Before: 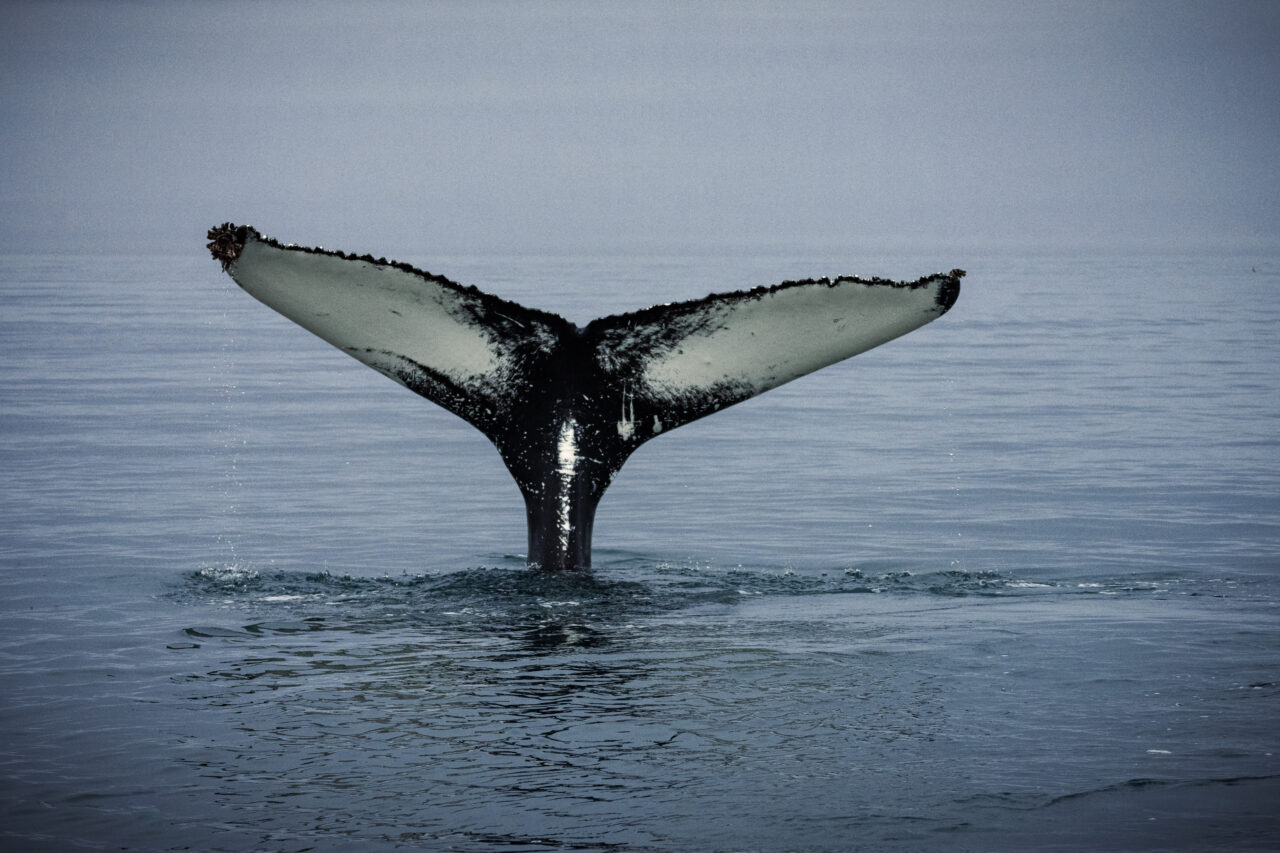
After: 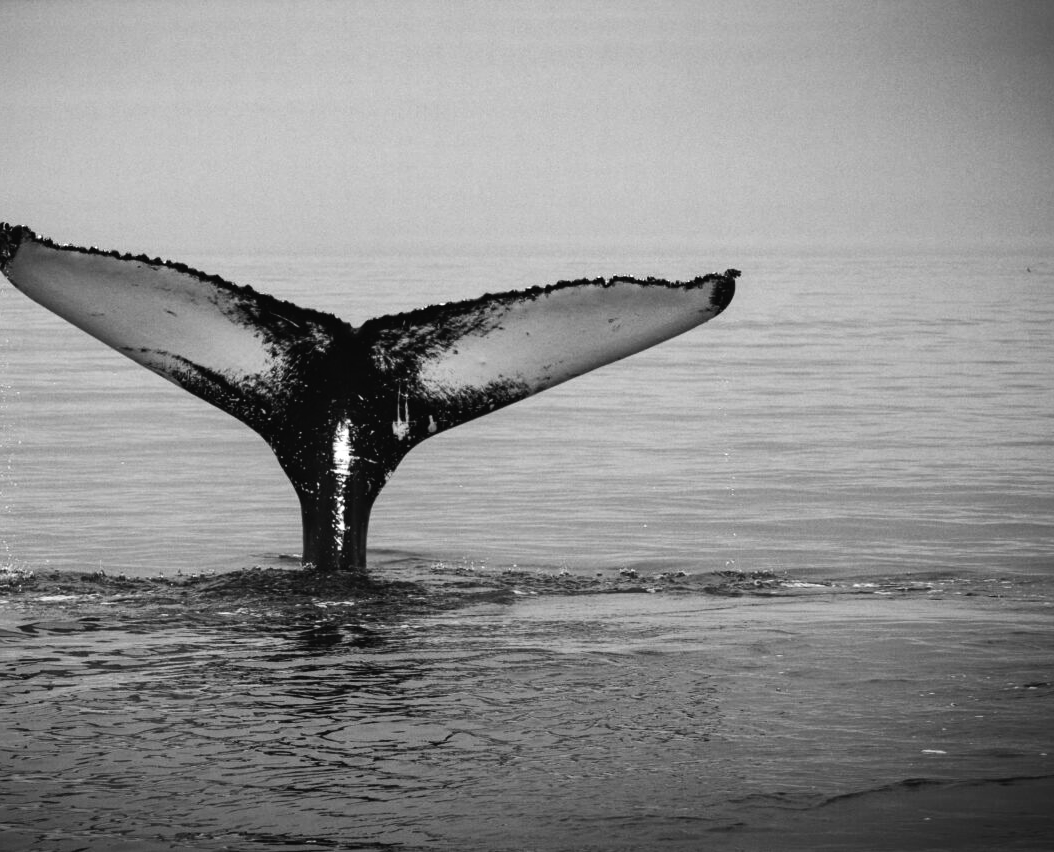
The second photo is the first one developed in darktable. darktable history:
tone equalizer: -8 EV -0.75 EV, -7 EV -0.7 EV, -6 EV -0.6 EV, -5 EV -0.4 EV, -3 EV 0.4 EV, -2 EV 0.6 EV, -1 EV 0.7 EV, +0 EV 0.75 EV, edges refinement/feathering 500, mask exposure compensation -1.57 EV, preserve details no
crop: left 17.582%, bottom 0.031%
contrast brightness saturation: contrast -0.05, saturation -0.41
monochrome: a -92.57, b 58.91
color zones: curves: ch0 [(0, 0.613) (0.01, 0.613) (0.245, 0.448) (0.498, 0.529) (0.642, 0.665) (0.879, 0.777) (0.99, 0.613)]; ch1 [(0, 0.035) (0.121, 0.189) (0.259, 0.197) (0.415, 0.061) (0.589, 0.022) (0.732, 0.022) (0.857, 0.026) (0.991, 0.053)]
